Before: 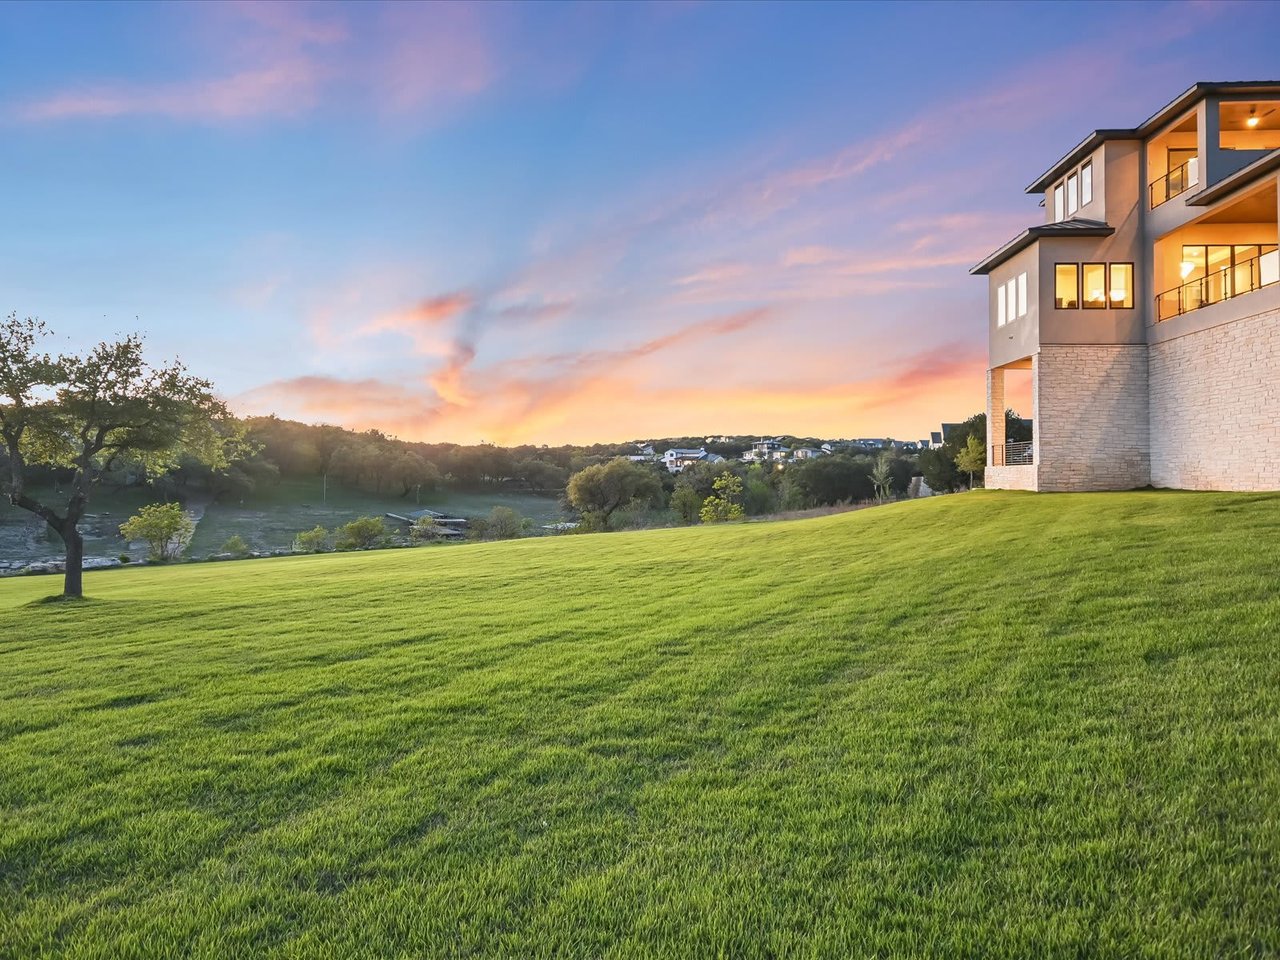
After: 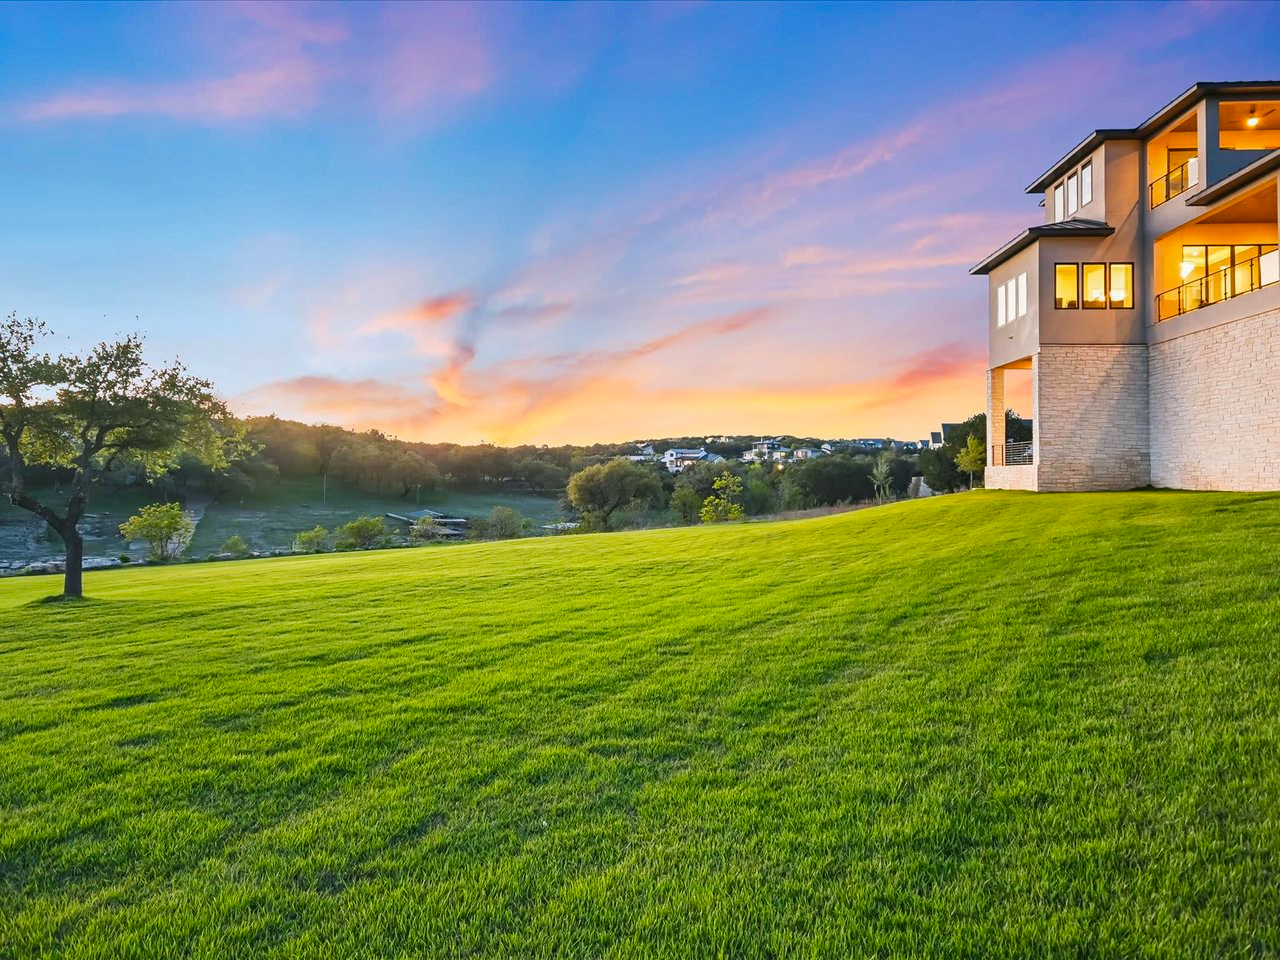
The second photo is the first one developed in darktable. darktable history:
haze removal: strength 0.093, compatibility mode true, adaptive false
tone curve: curves: ch0 [(0, 0) (0.003, 0.013) (0.011, 0.016) (0.025, 0.023) (0.044, 0.036) (0.069, 0.051) (0.1, 0.076) (0.136, 0.107) (0.177, 0.145) (0.224, 0.186) (0.277, 0.246) (0.335, 0.311) (0.399, 0.378) (0.468, 0.462) (0.543, 0.548) (0.623, 0.636) (0.709, 0.728) (0.801, 0.816) (0.898, 0.9) (1, 1)], preserve colors none
color balance rgb: power › chroma 0.523%, power › hue 215.39°, linear chroma grading › global chroma 19.939%, perceptual saturation grading › global saturation 0.894%, perceptual brilliance grading › global brilliance 2.429%, perceptual brilliance grading › highlights -3.875%, saturation formula JzAzBz (2021)
